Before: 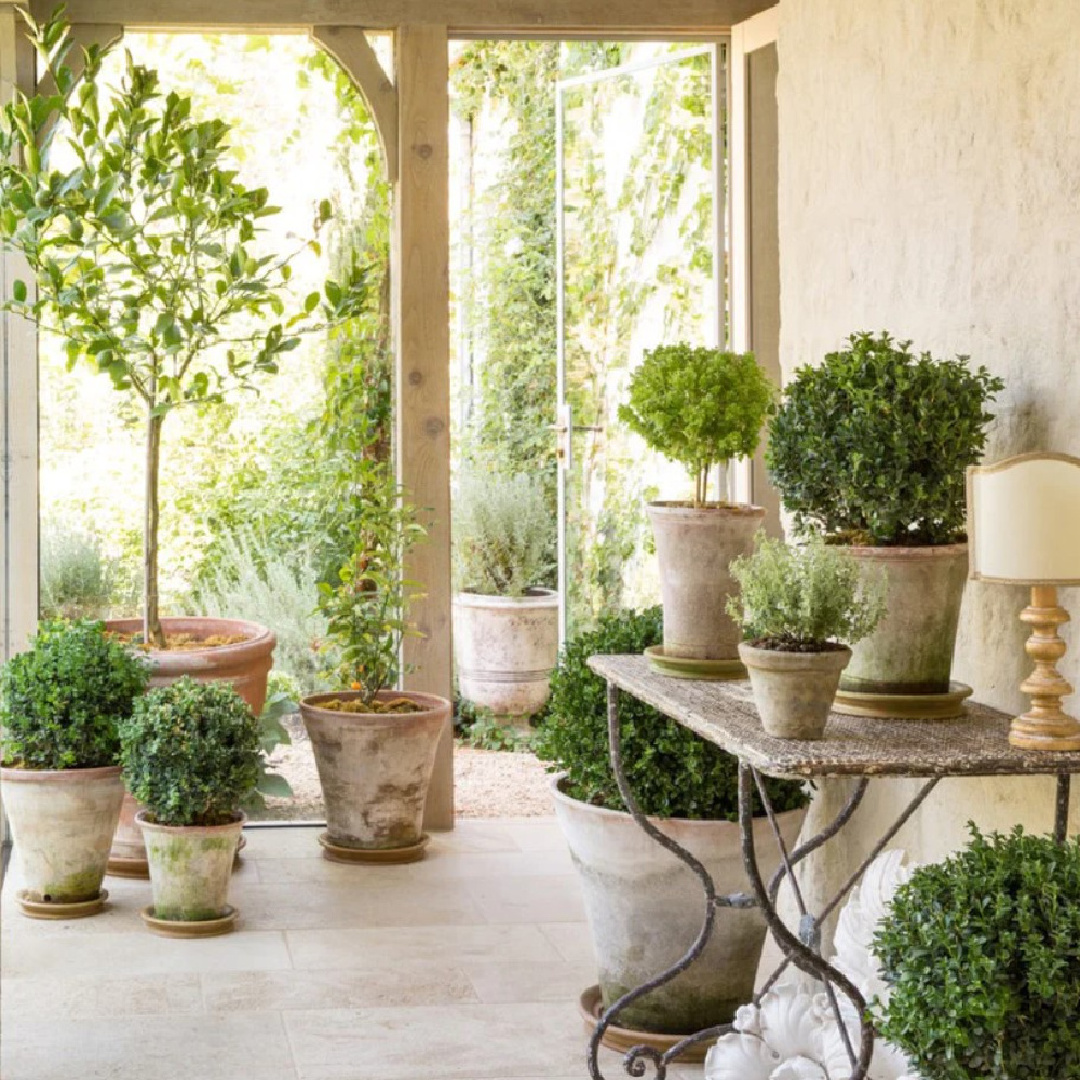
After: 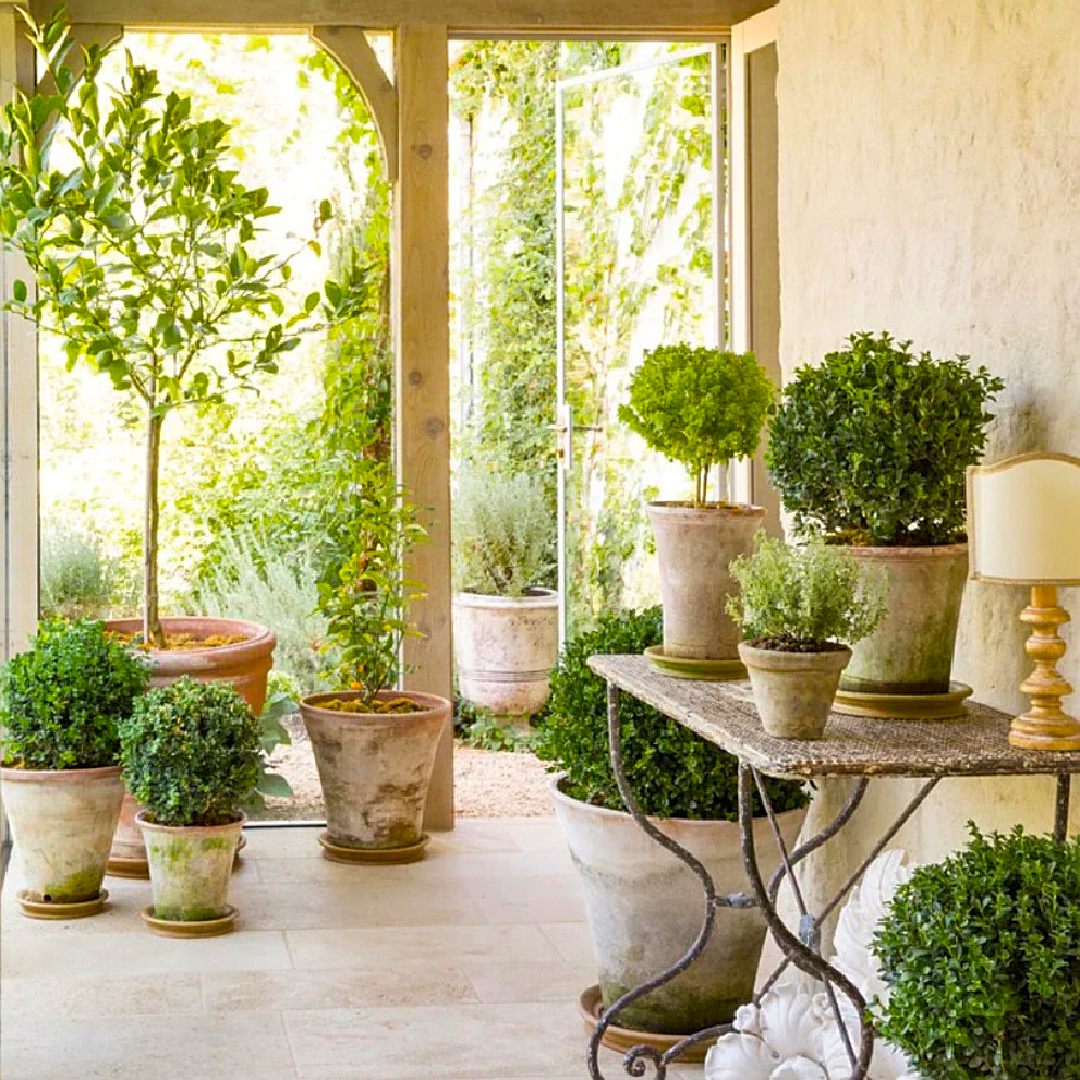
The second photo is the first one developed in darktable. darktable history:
color balance rgb: perceptual saturation grading › global saturation 30%, global vibrance 20%
sharpen: on, module defaults
